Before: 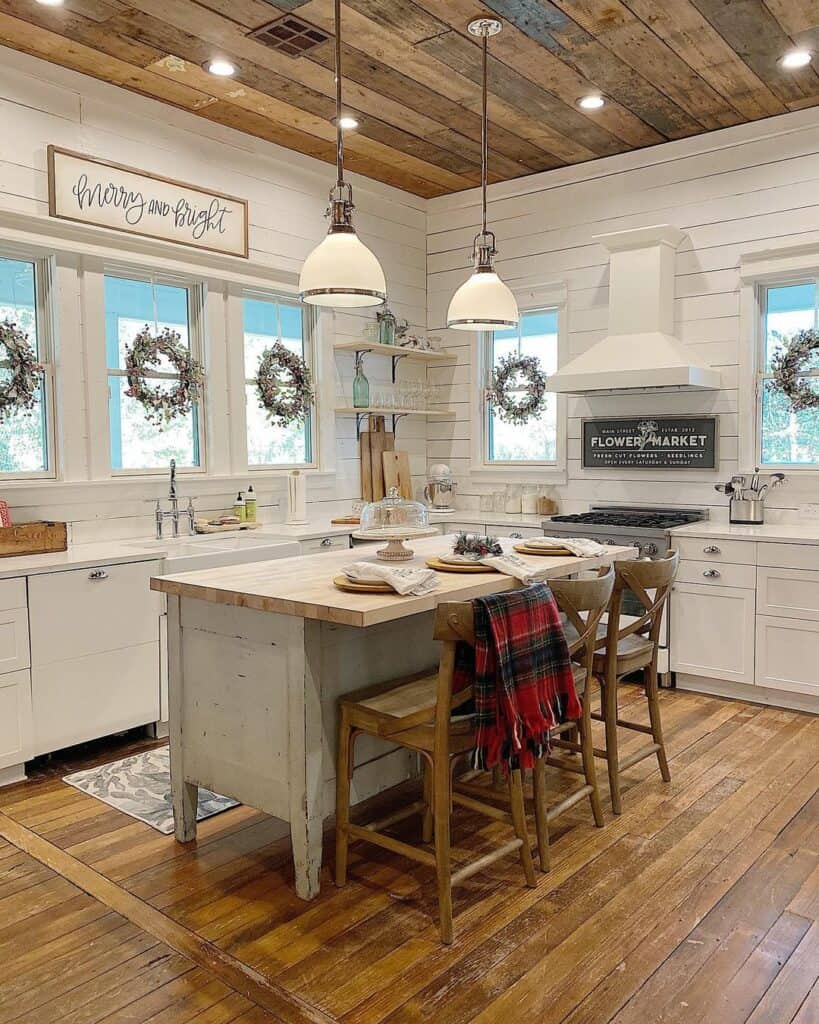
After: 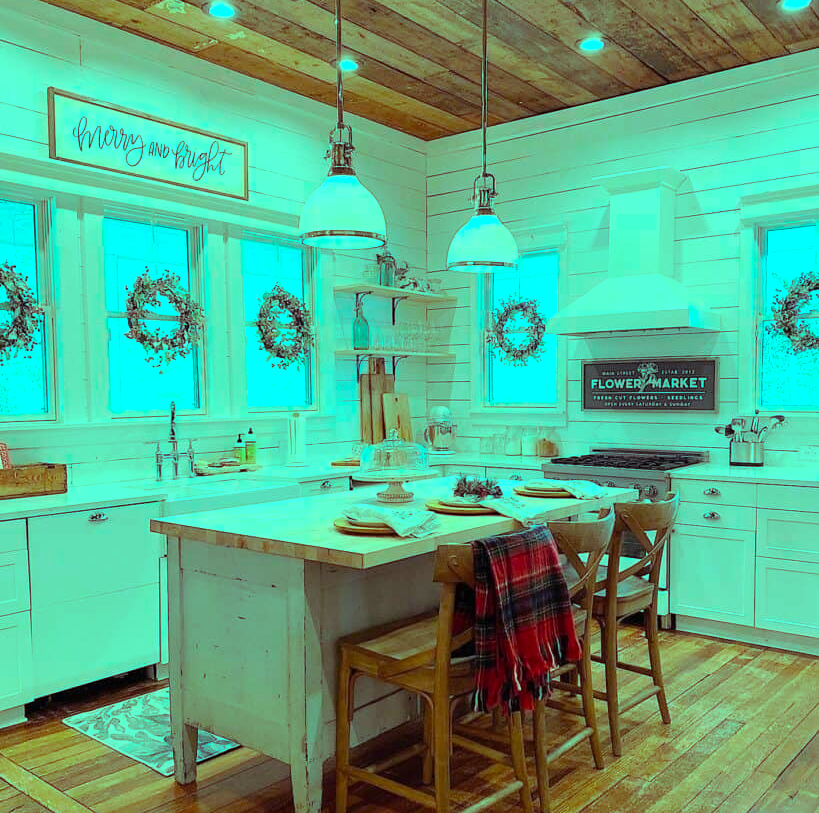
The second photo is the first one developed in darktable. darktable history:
color balance rgb: shadows lift › luminance 0.49%, shadows lift › chroma 6.83%, shadows lift › hue 300.29°, power › hue 208.98°, highlights gain › luminance 20.24%, highlights gain › chroma 13.17%, highlights gain › hue 173.85°, perceptual saturation grading › global saturation 18.05%
crop and rotate: top 5.667%, bottom 14.937%
